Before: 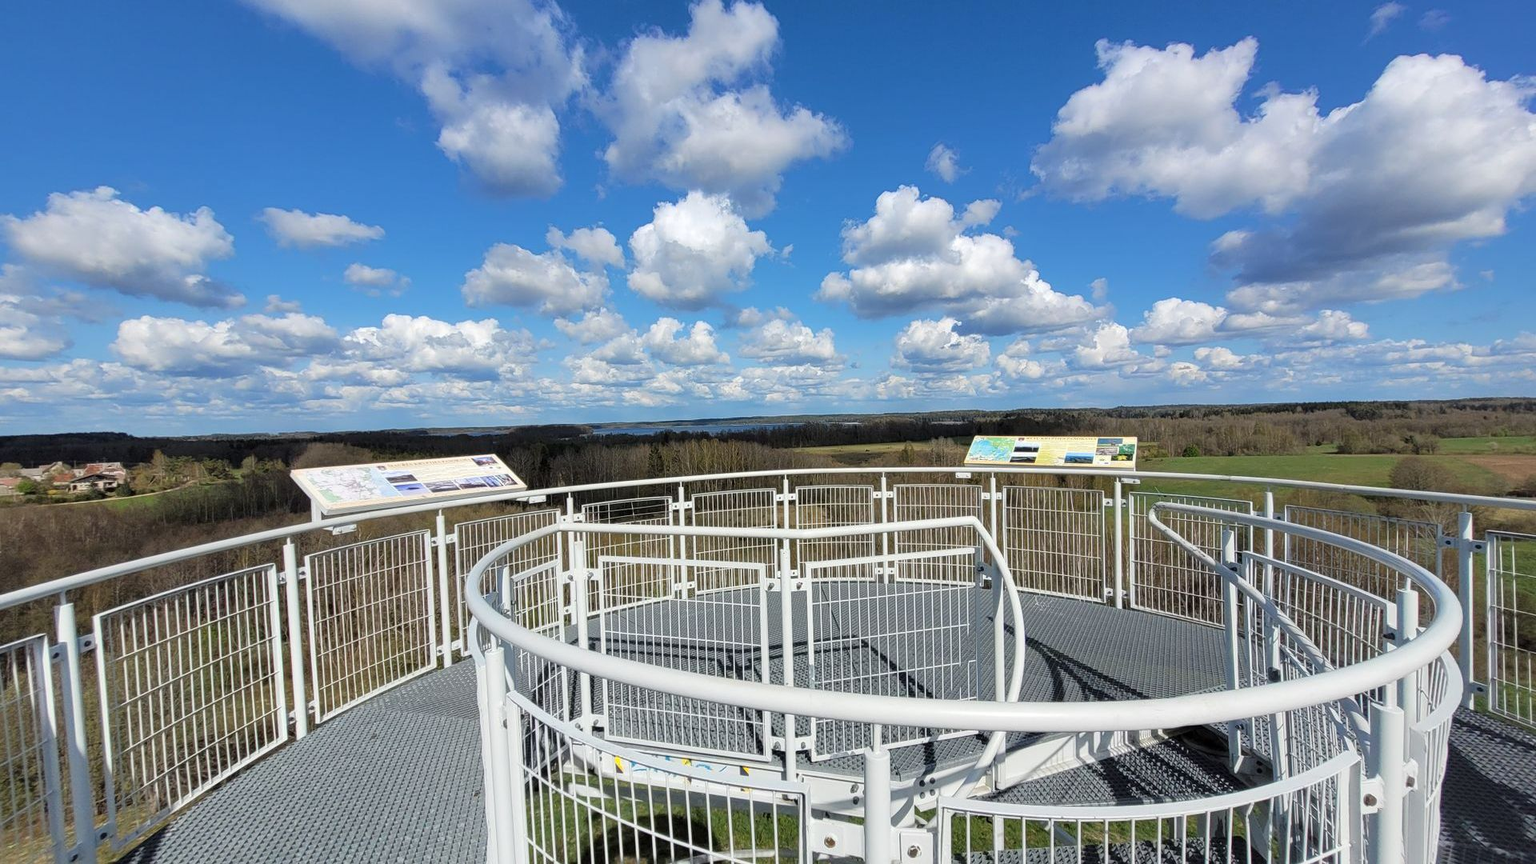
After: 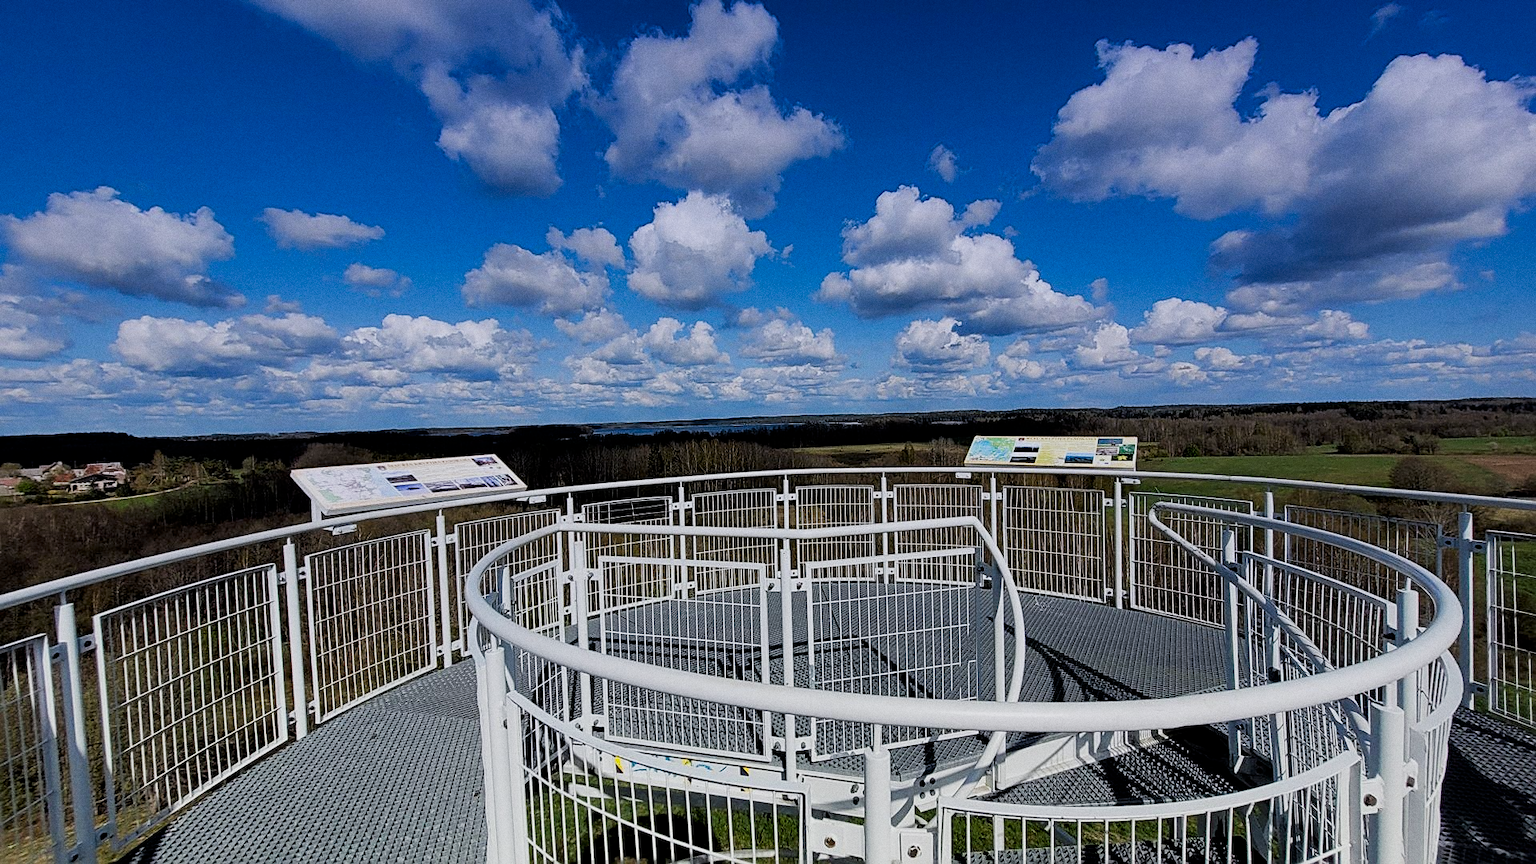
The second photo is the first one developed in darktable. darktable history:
grain: coarseness 0.09 ISO
graduated density: hue 238.83°, saturation 50%
filmic rgb: black relative exposure -5 EV, white relative exposure 3.5 EV, hardness 3.19, contrast 1.2, highlights saturation mix -50%
sharpen: on, module defaults
contrast brightness saturation: contrast 0.07, brightness -0.14, saturation 0.11
